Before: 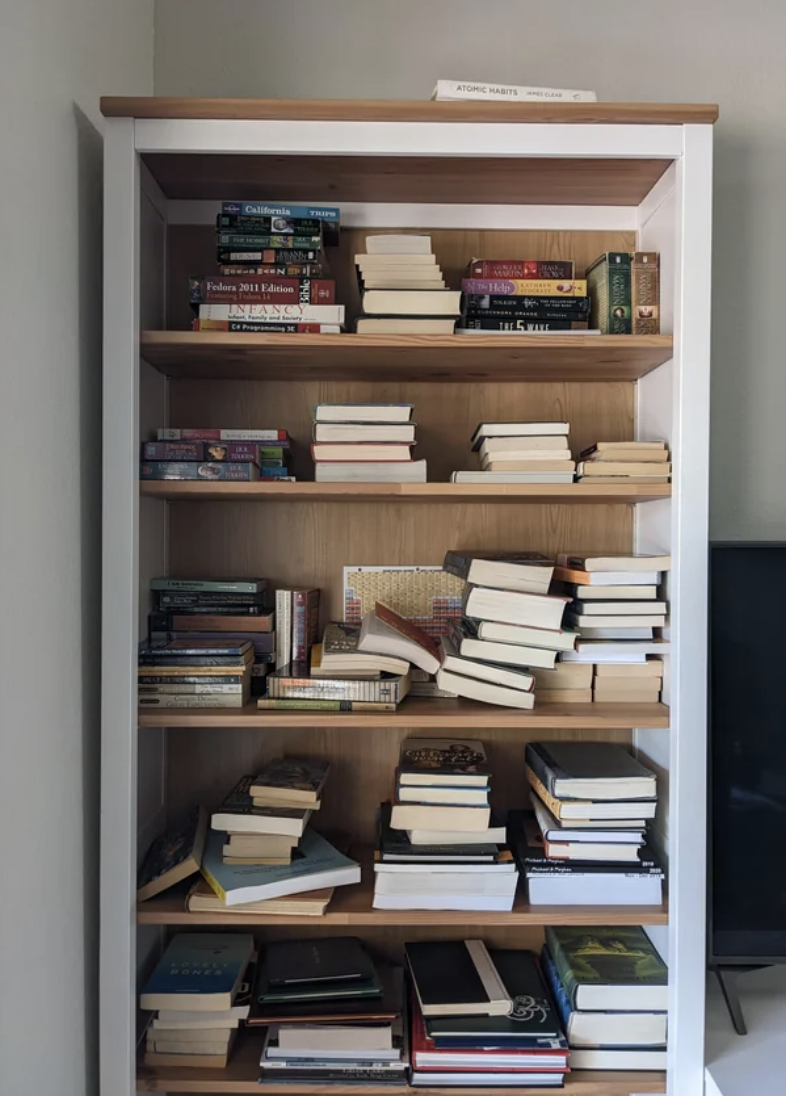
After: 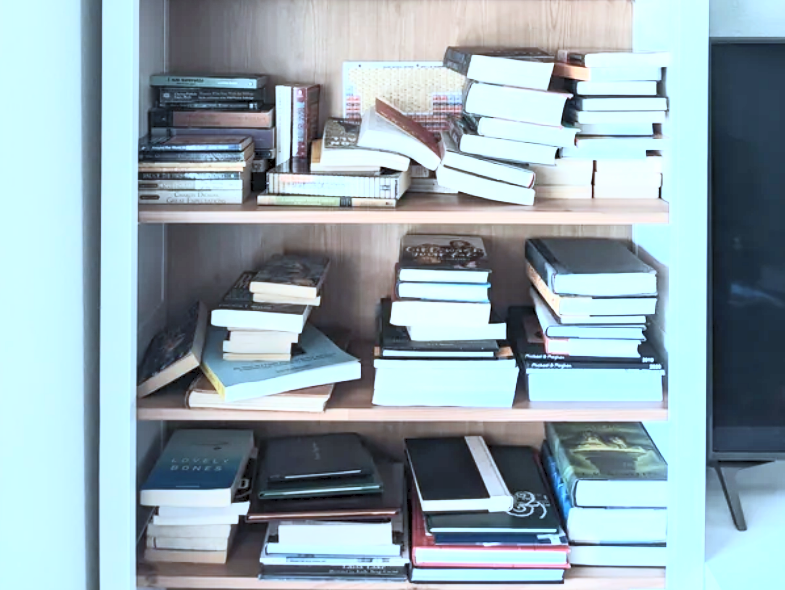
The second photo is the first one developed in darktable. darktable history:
color correction: highlights a* -8.87, highlights b* -22.64
crop and rotate: top 46.111%, right 0.057%
exposure: black level correction 0.001, exposure 0.961 EV, compensate highlight preservation false
contrast brightness saturation: contrast 0.394, brightness 0.54
